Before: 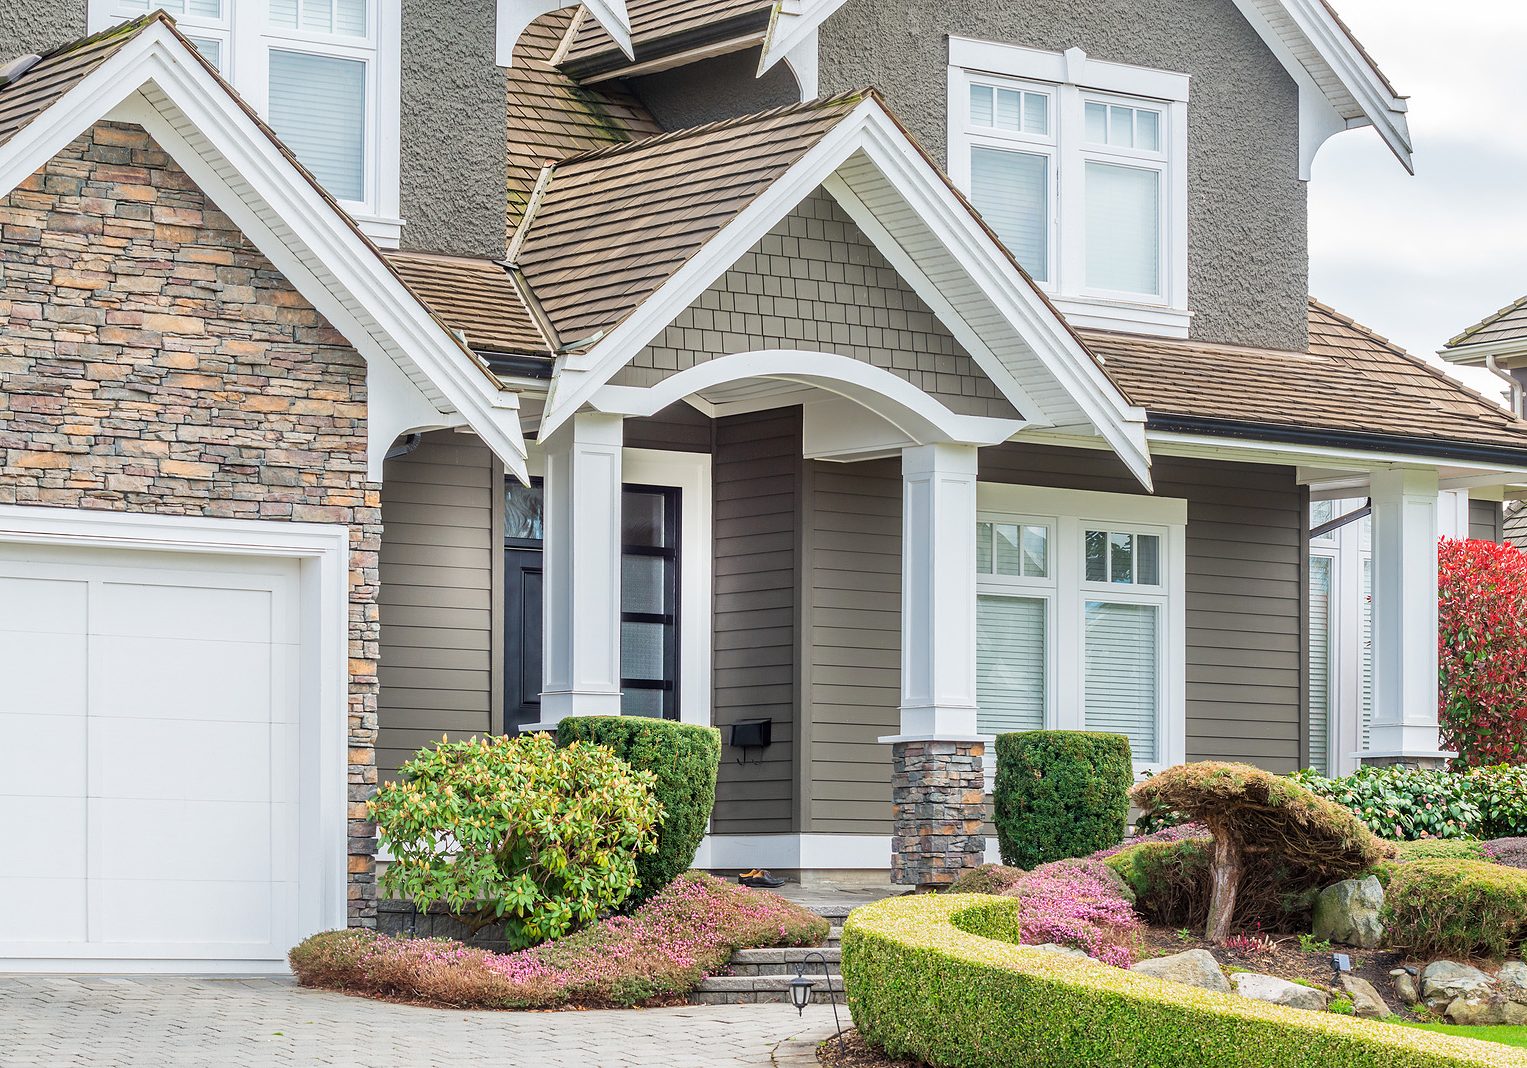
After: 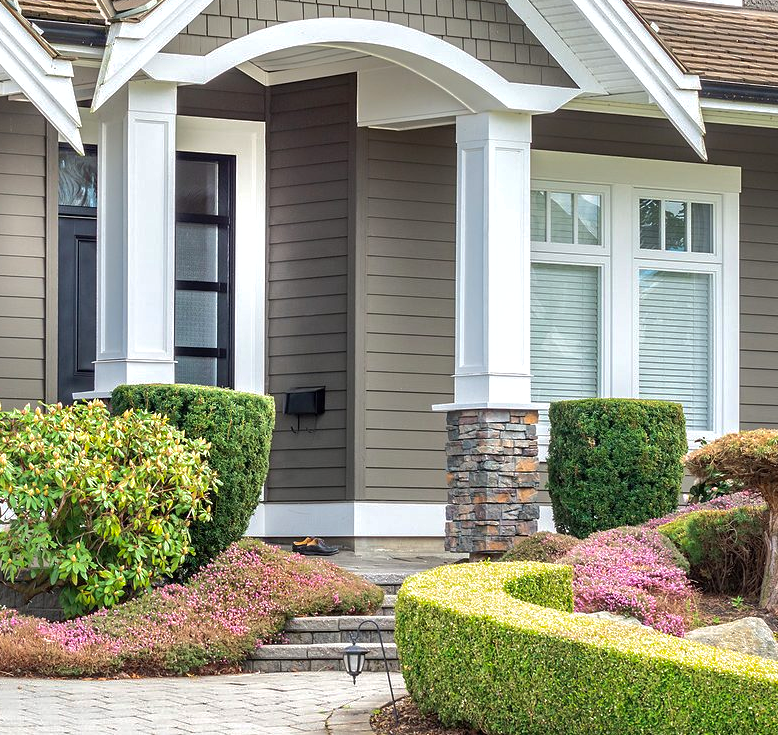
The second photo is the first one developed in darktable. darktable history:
crop and rotate: left 29.237%, top 31.152%, right 19.807%
shadows and highlights: on, module defaults
tone equalizer: -8 EV -0.417 EV, -7 EV -0.389 EV, -6 EV -0.333 EV, -5 EV -0.222 EV, -3 EV 0.222 EV, -2 EV 0.333 EV, -1 EV 0.389 EV, +0 EV 0.417 EV, edges refinement/feathering 500, mask exposure compensation -1.57 EV, preserve details no
